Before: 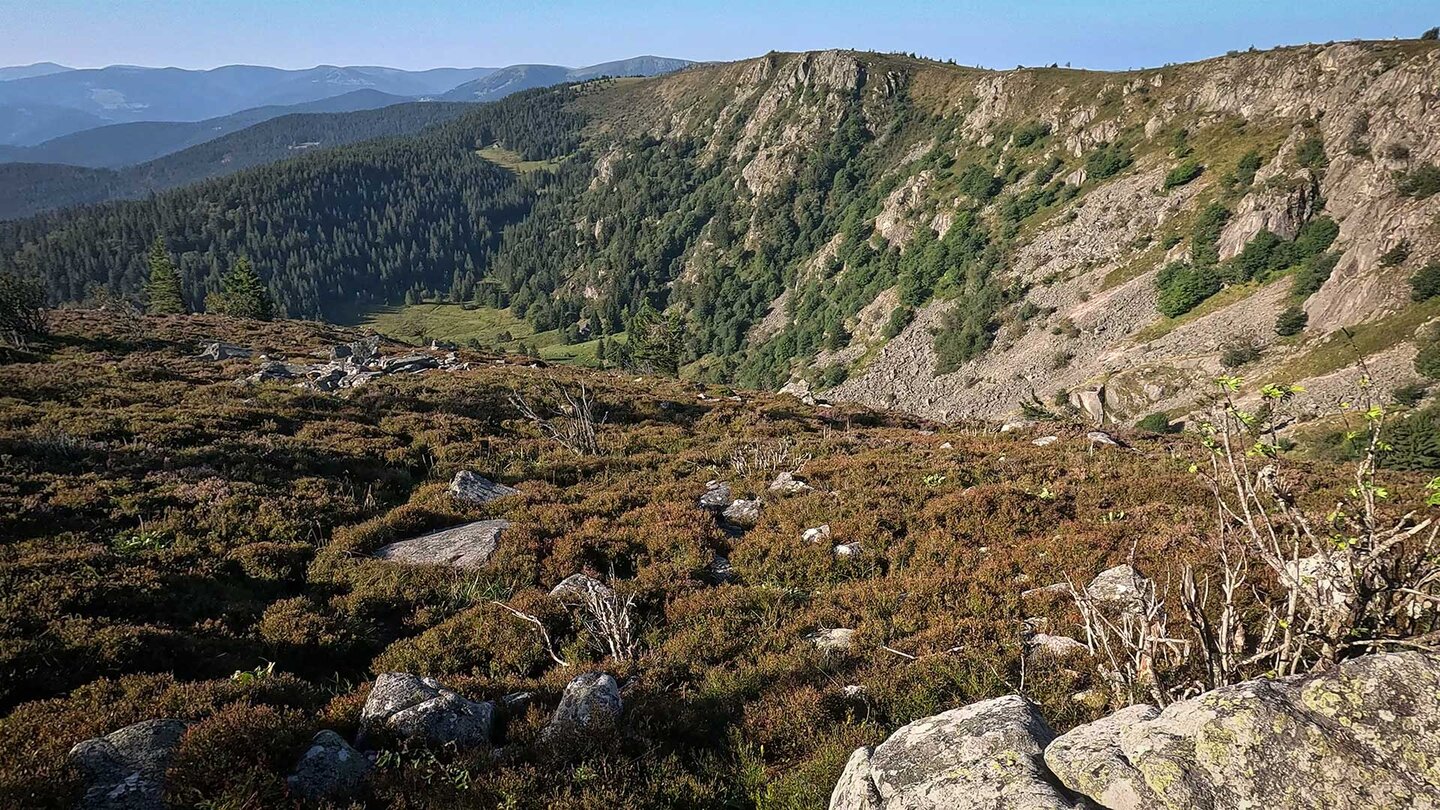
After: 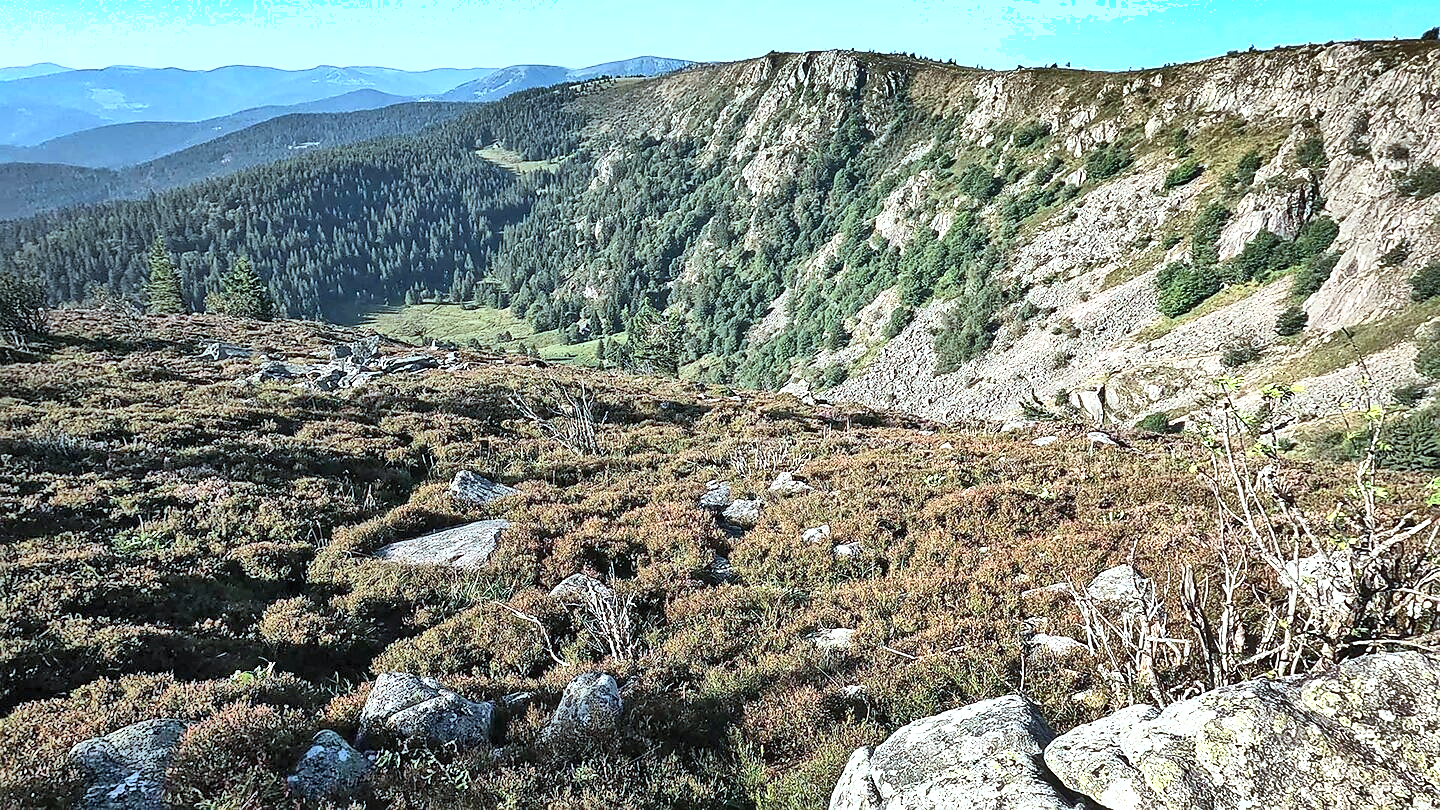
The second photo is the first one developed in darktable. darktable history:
exposure: exposure 0.951 EV, compensate highlight preservation false
contrast brightness saturation: contrast 0.201, brightness 0.163, saturation 0.217
color correction: highlights a* -12.26, highlights b* -17.52, saturation 0.712
shadows and highlights: shadows 74.19, highlights -61.05, soften with gaussian
sharpen: radius 1.449, amount 0.413, threshold 1.233
